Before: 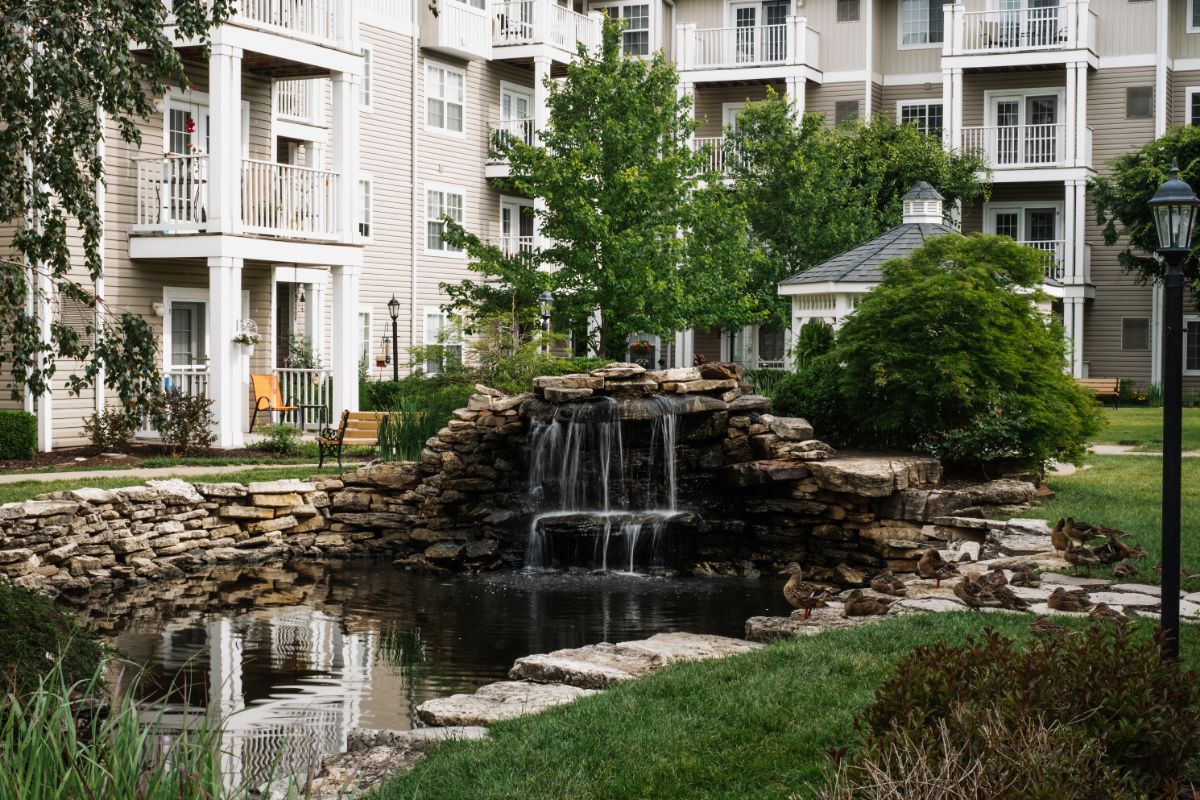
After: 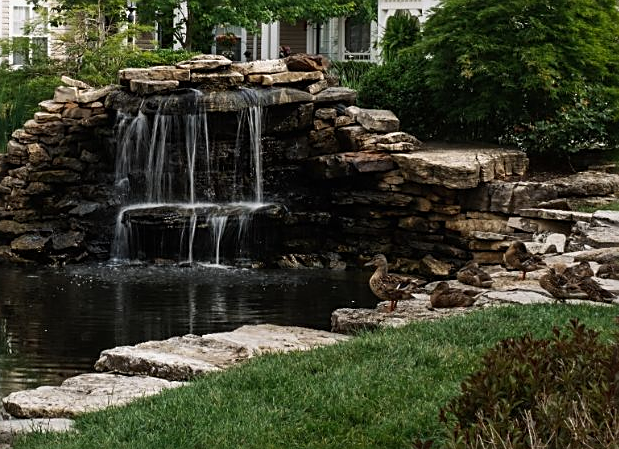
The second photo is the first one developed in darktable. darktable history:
sharpen: on, module defaults
crop: left 34.502%, top 38.515%, right 13.851%, bottom 5.314%
